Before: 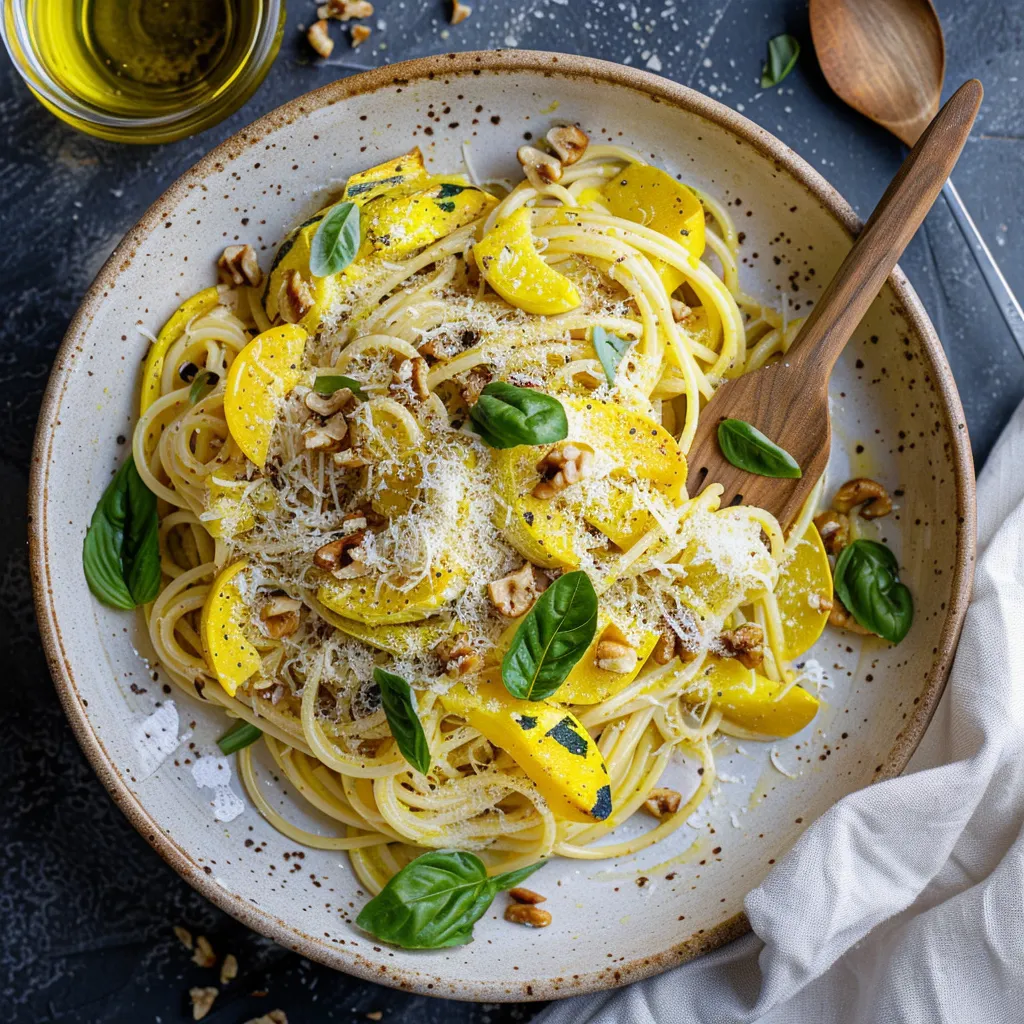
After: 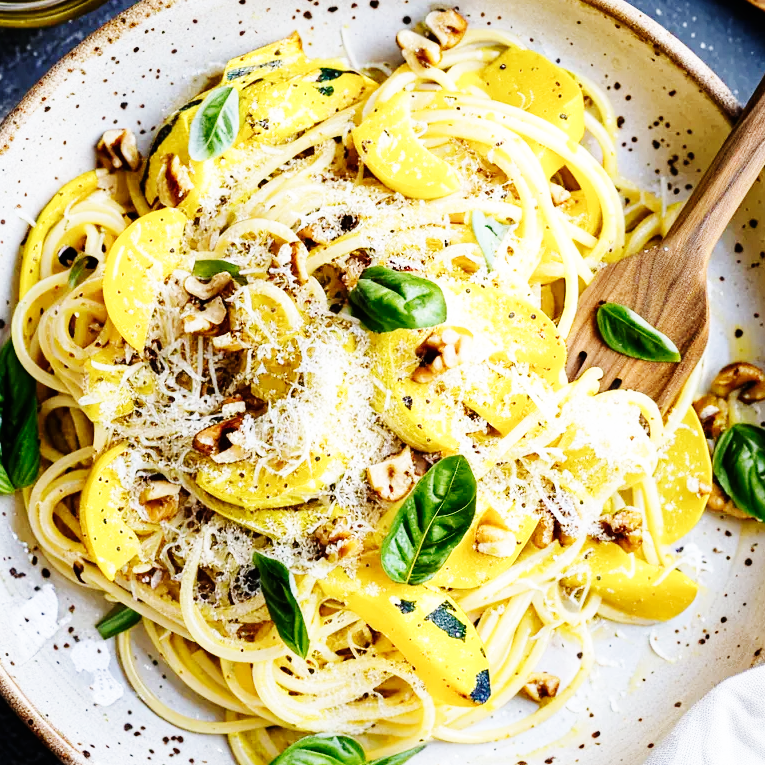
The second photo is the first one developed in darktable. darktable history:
crop and rotate: left 11.831%, top 11.346%, right 13.429%, bottom 13.899%
contrast brightness saturation: contrast 0.11, saturation -0.17
base curve: curves: ch0 [(0, 0) (0, 0) (0.002, 0.001) (0.008, 0.003) (0.019, 0.011) (0.037, 0.037) (0.064, 0.11) (0.102, 0.232) (0.152, 0.379) (0.216, 0.524) (0.296, 0.665) (0.394, 0.789) (0.512, 0.881) (0.651, 0.945) (0.813, 0.986) (1, 1)], preserve colors none
